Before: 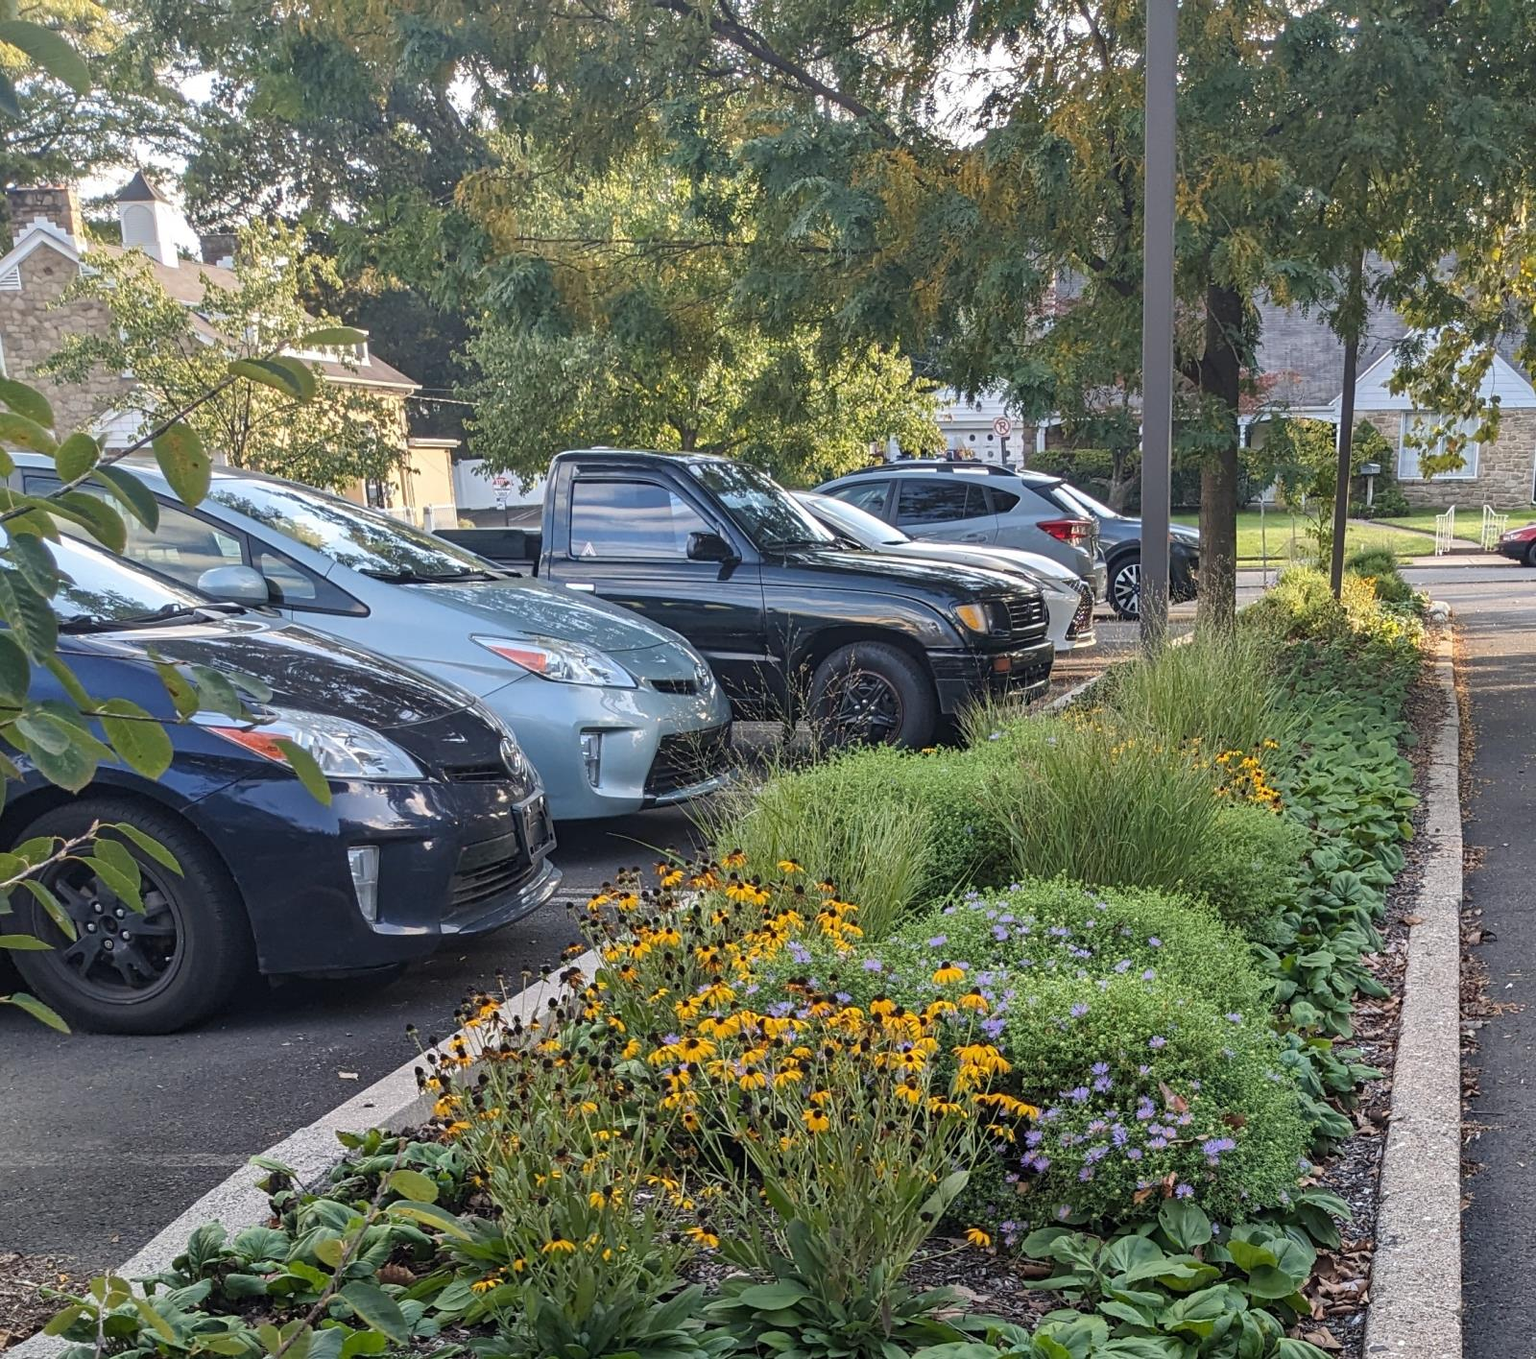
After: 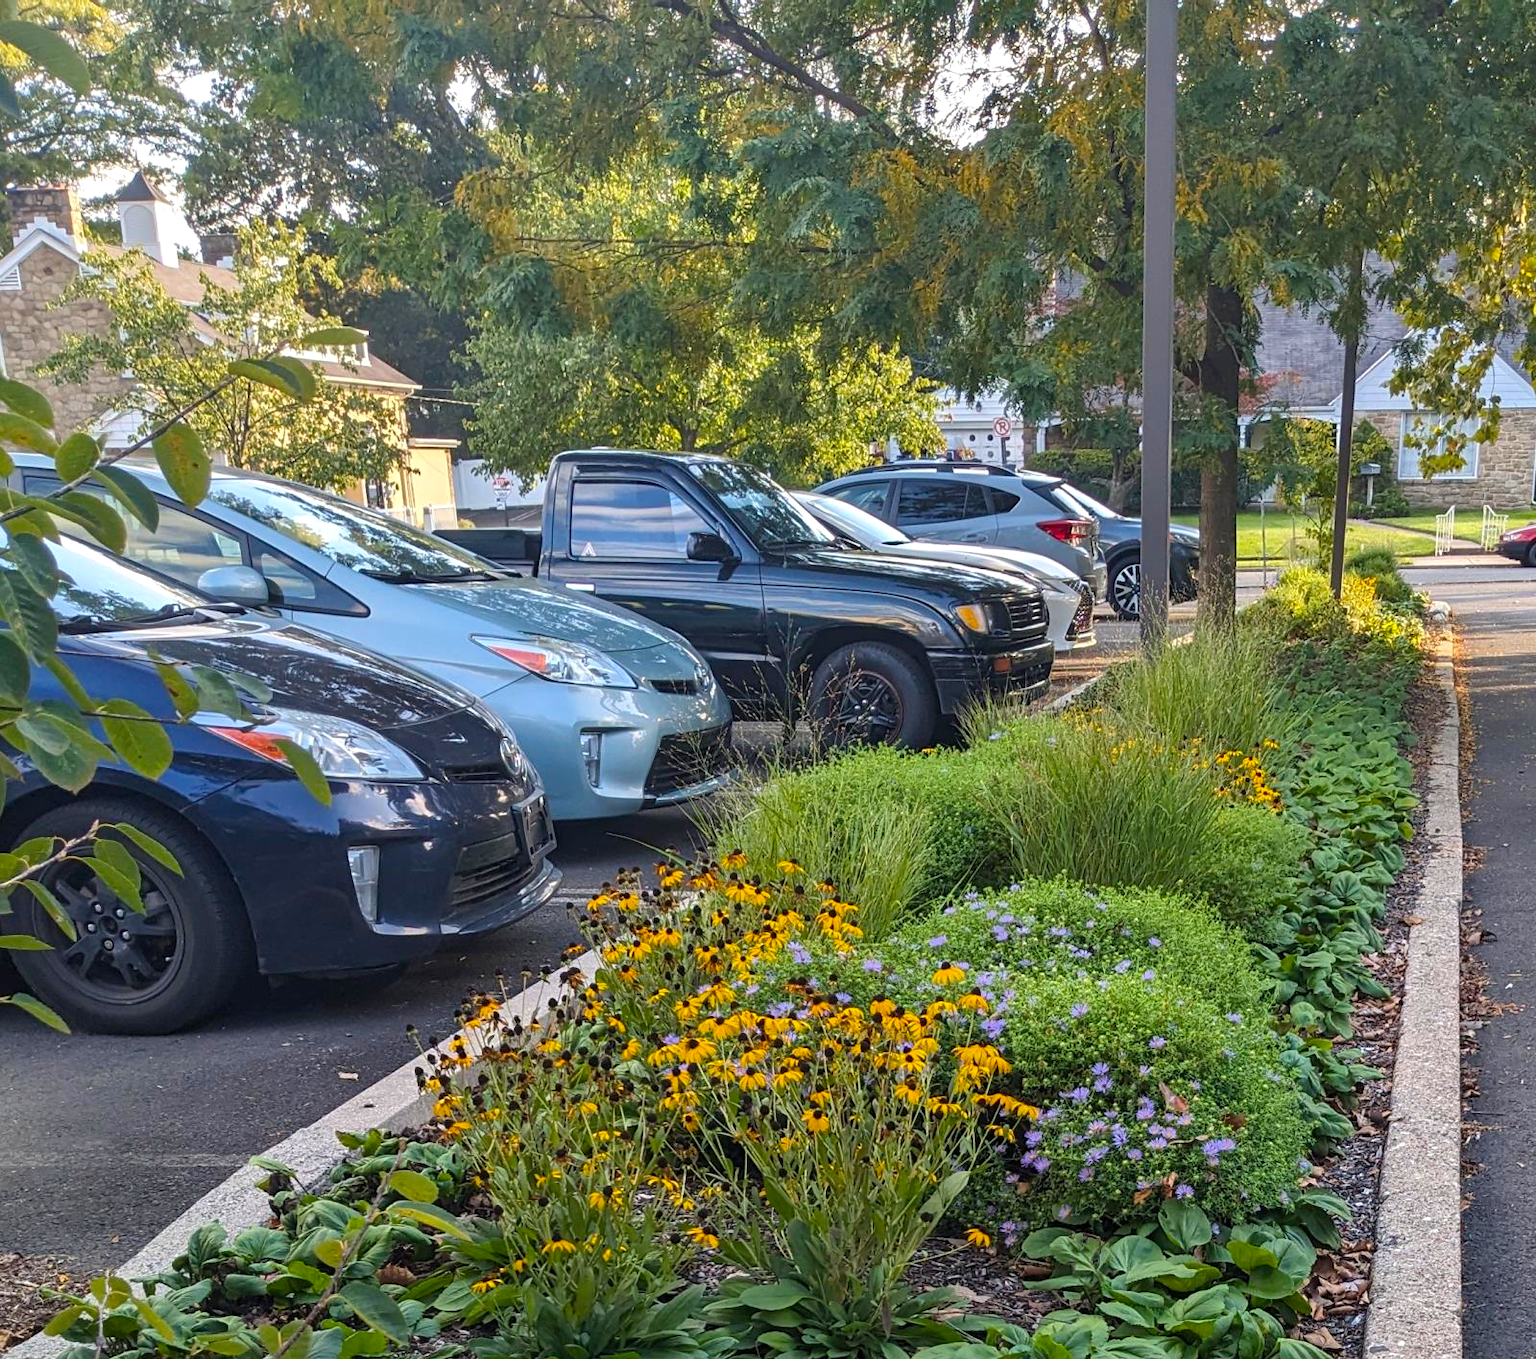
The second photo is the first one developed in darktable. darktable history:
color balance rgb: global offset › hue 169.39°, perceptual saturation grading › global saturation 25.68%, perceptual brilliance grading › global brilliance 3.257%, global vibrance 22.576%
